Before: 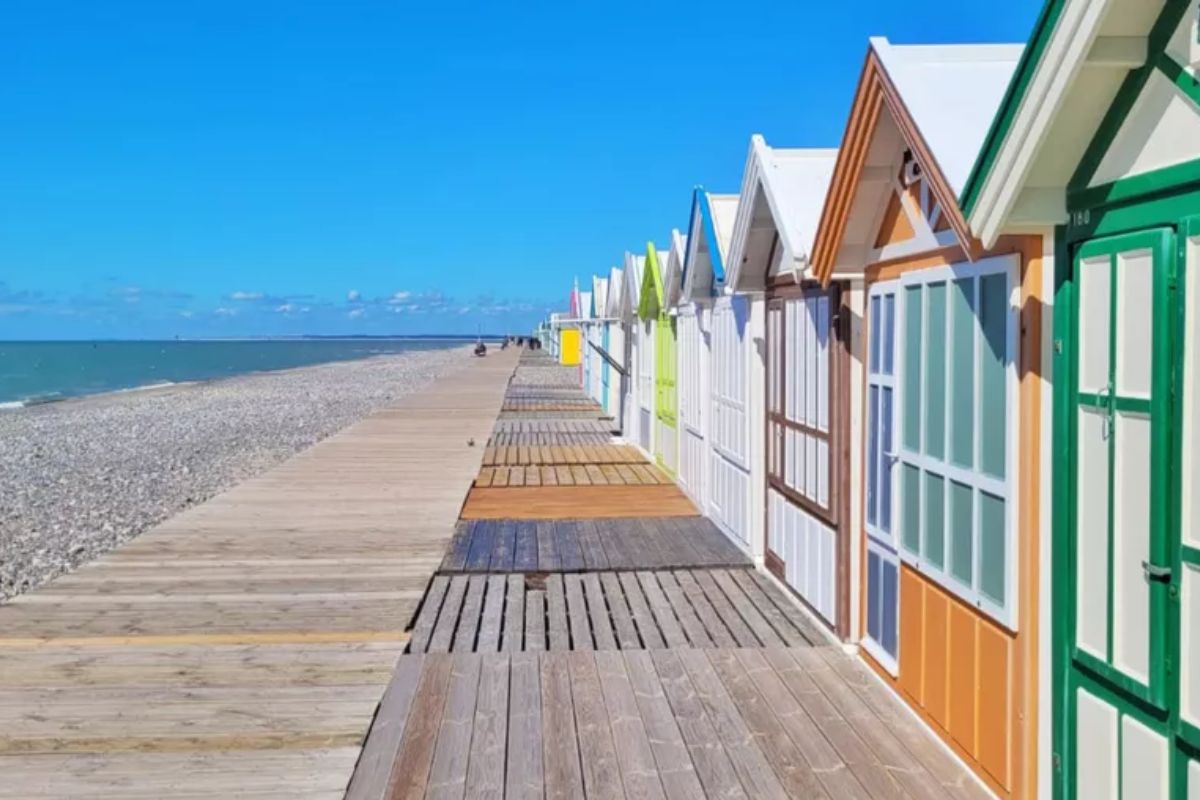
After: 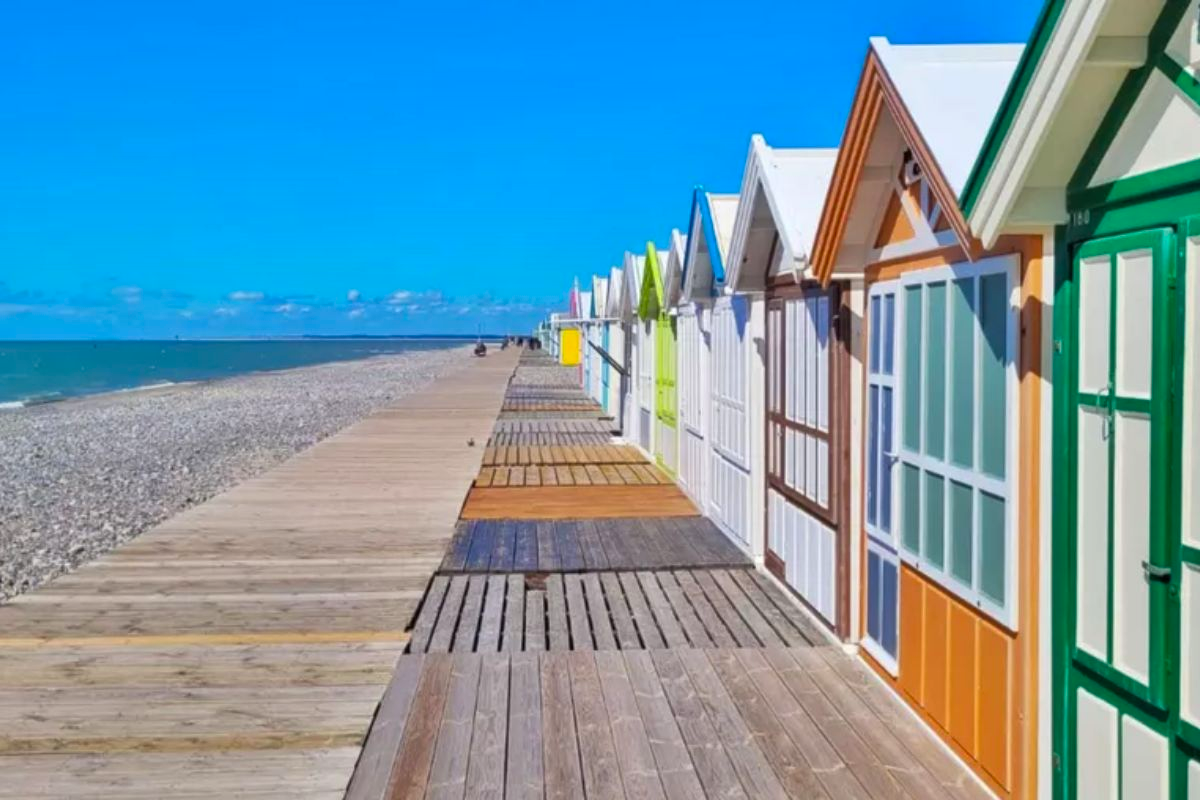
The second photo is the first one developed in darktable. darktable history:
shadows and highlights: soften with gaussian
contrast brightness saturation: saturation 0.18
